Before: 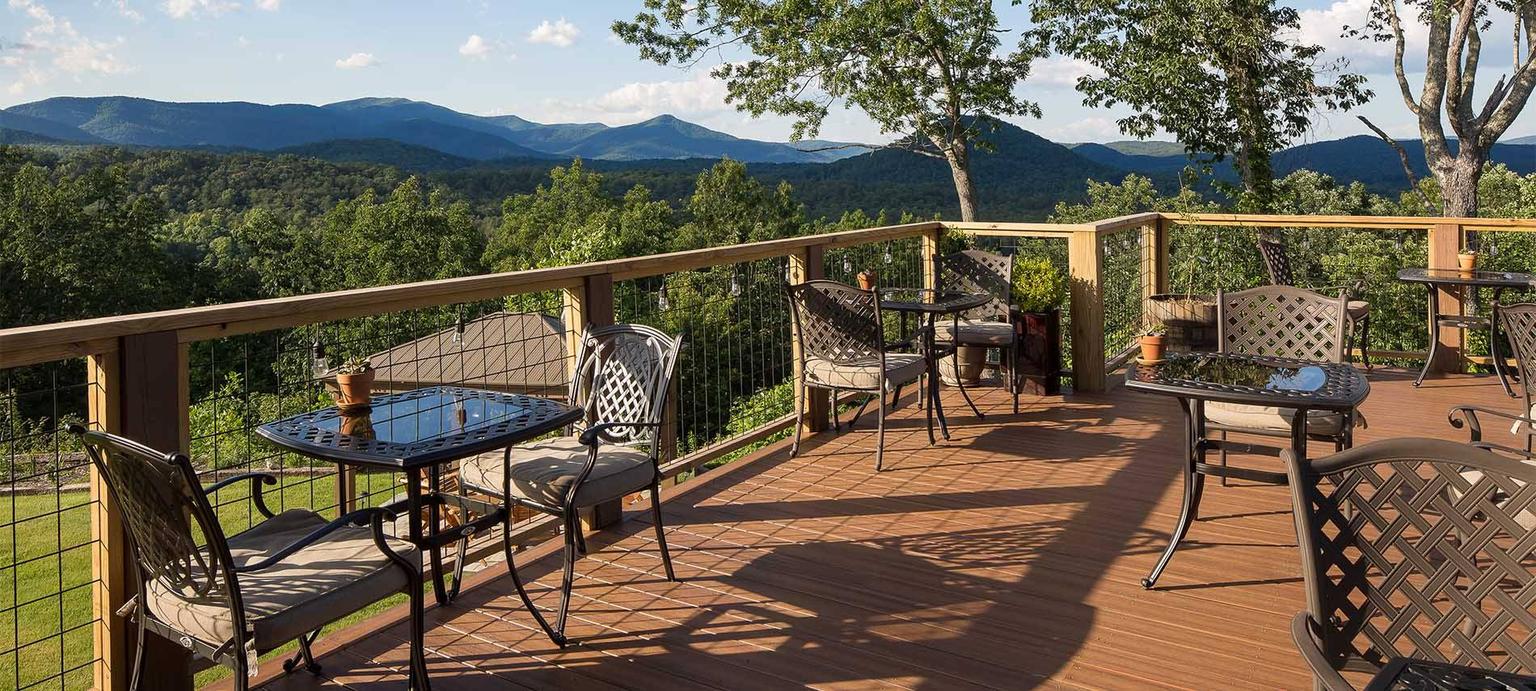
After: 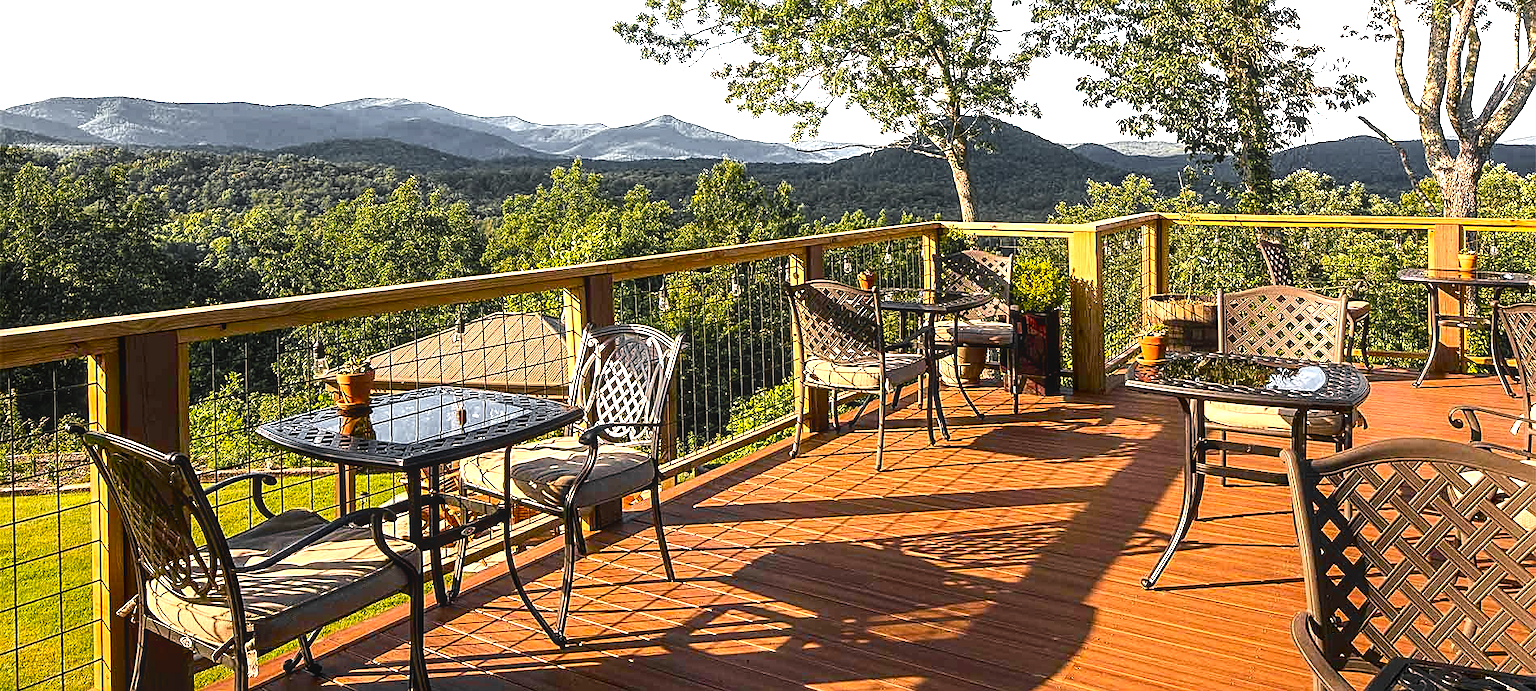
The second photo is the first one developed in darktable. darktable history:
exposure: black level correction 0, exposure 1.1 EV, compensate highlight preservation false
local contrast: on, module defaults
color zones: curves: ch0 [(0.004, 0.388) (0.125, 0.392) (0.25, 0.404) (0.375, 0.5) (0.5, 0.5) (0.625, 0.5) (0.75, 0.5) (0.875, 0.5)]; ch1 [(0, 0.5) (0.125, 0.5) (0.25, 0.5) (0.375, 0.124) (0.524, 0.124) (0.645, 0.128) (0.789, 0.132) (0.914, 0.096) (0.998, 0.068)]
contrast brightness saturation: contrast 0.13, brightness -0.05, saturation 0.16
sharpen: on, module defaults
color balance rgb: shadows lift › chroma 2%, shadows lift › hue 185.64°, power › luminance 1.48%, highlights gain › chroma 3%, highlights gain › hue 54.51°, global offset › luminance -0.4%, perceptual saturation grading › highlights -18.47%, perceptual saturation grading › mid-tones 6.62%, perceptual saturation grading › shadows 28.22%, perceptual brilliance grading › highlights 15.68%, perceptual brilliance grading › shadows -14.29%, global vibrance 25.96%, contrast 6.45%
